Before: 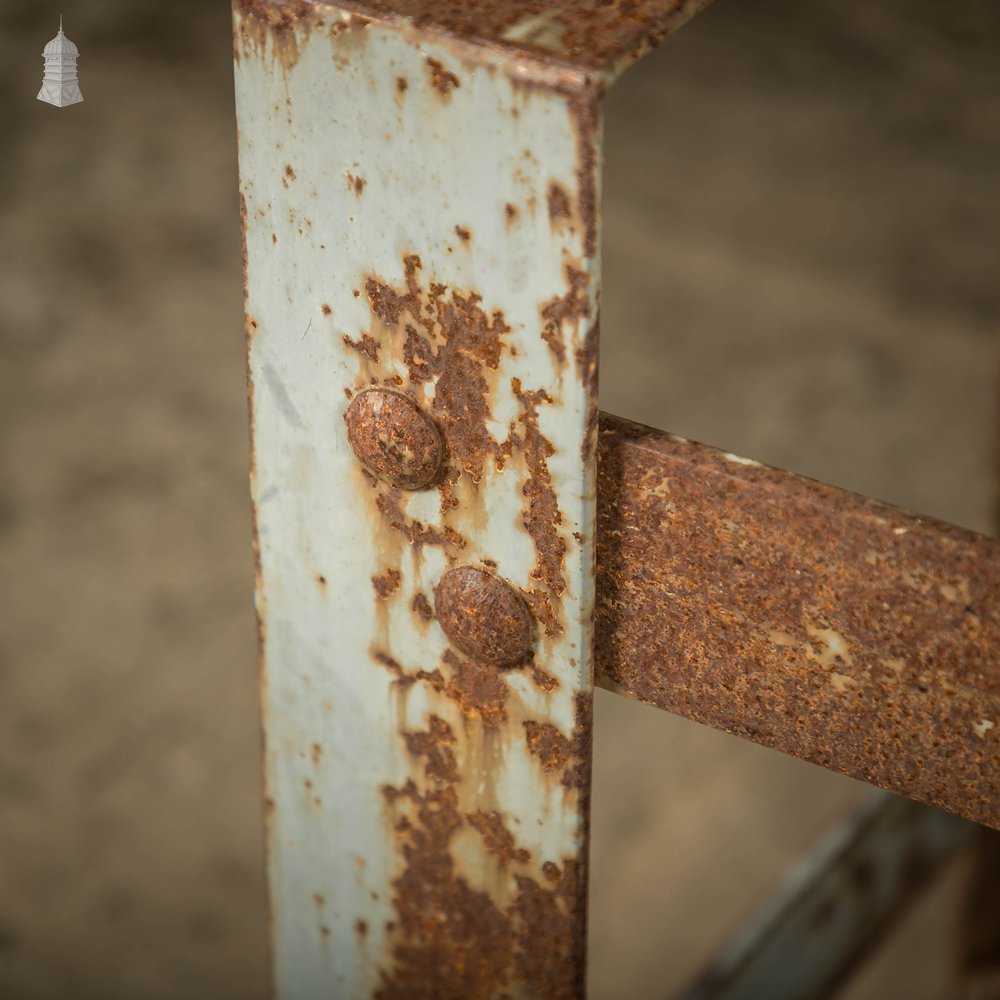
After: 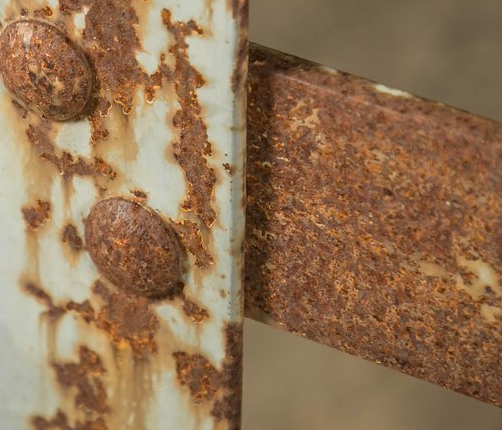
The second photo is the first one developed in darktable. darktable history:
crop: left 35.067%, top 36.996%, right 14.692%, bottom 19.973%
